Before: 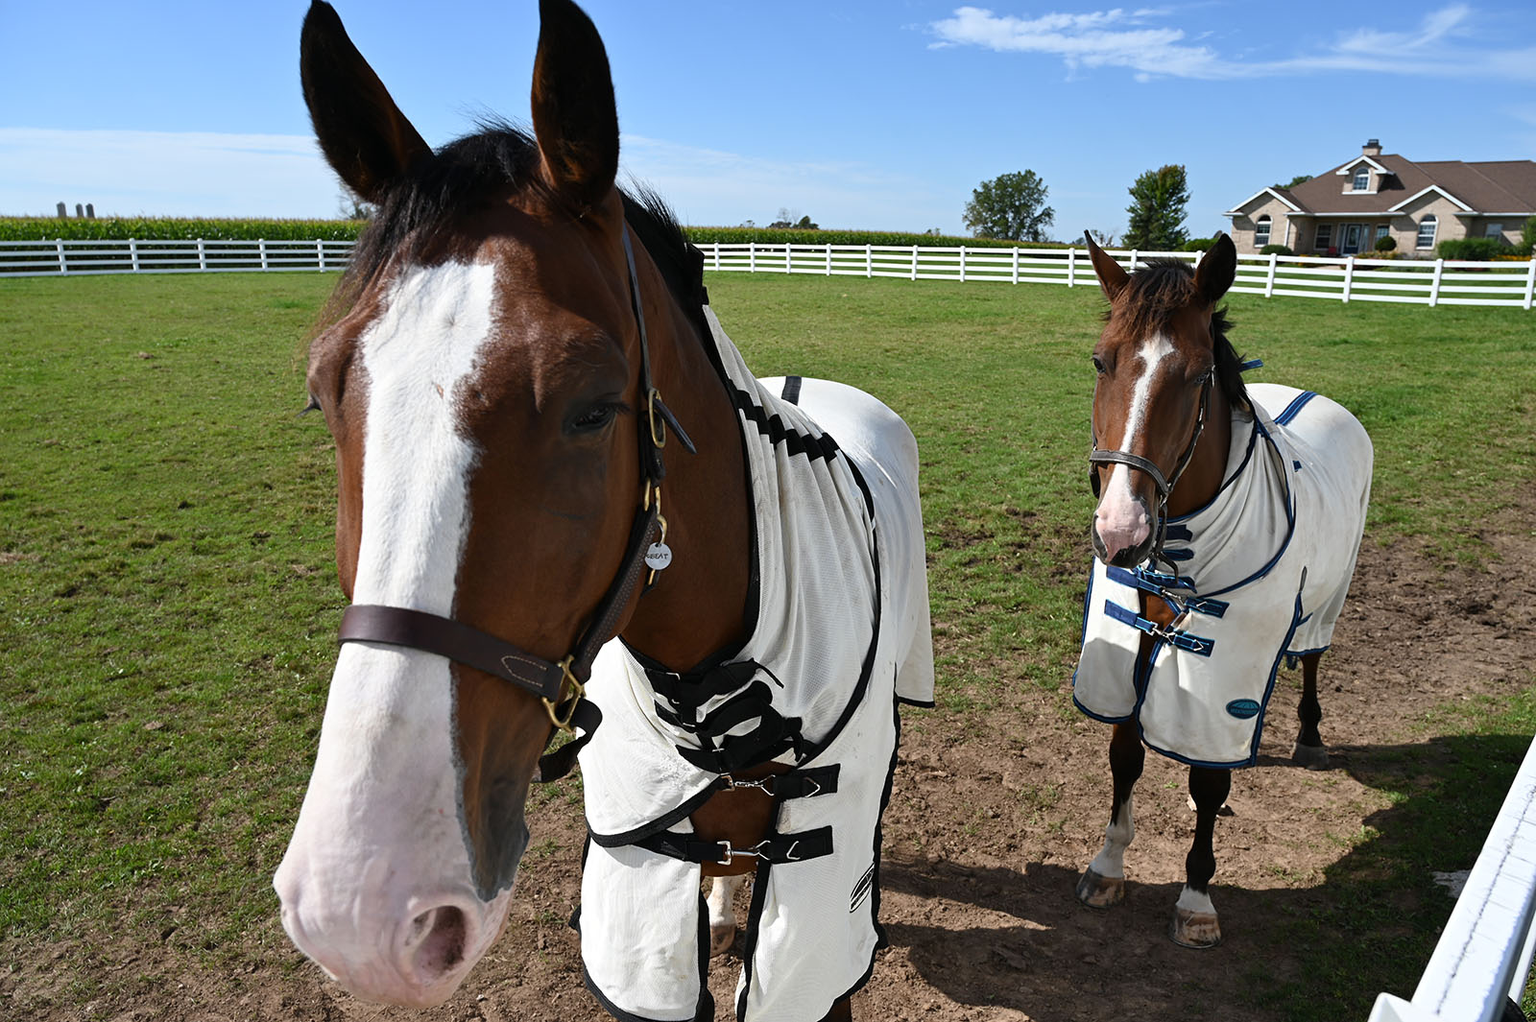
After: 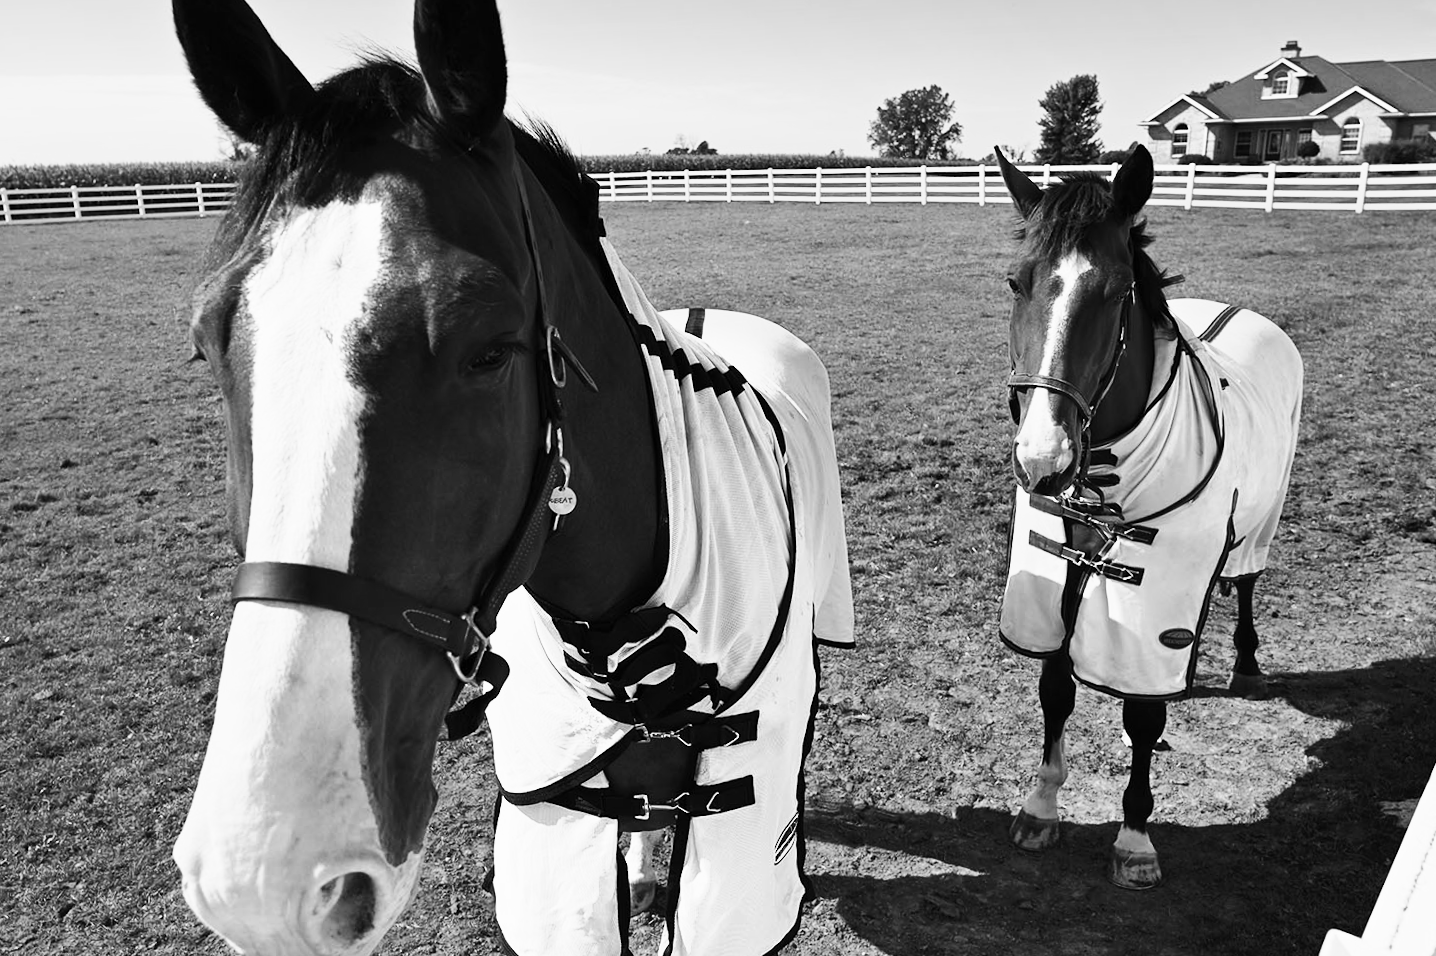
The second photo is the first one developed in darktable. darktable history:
tone curve: curves: ch0 [(0, 0) (0.003, 0.003) (0.011, 0.009) (0.025, 0.022) (0.044, 0.037) (0.069, 0.051) (0.1, 0.079) (0.136, 0.114) (0.177, 0.152) (0.224, 0.212) (0.277, 0.281) (0.335, 0.358) (0.399, 0.459) (0.468, 0.573) (0.543, 0.684) (0.623, 0.779) (0.709, 0.866) (0.801, 0.949) (0.898, 0.98) (1, 1)], preserve colors none
crop and rotate: angle 1.96°, left 5.673%, top 5.673%
monochrome: a 16.06, b 15.48, size 1
